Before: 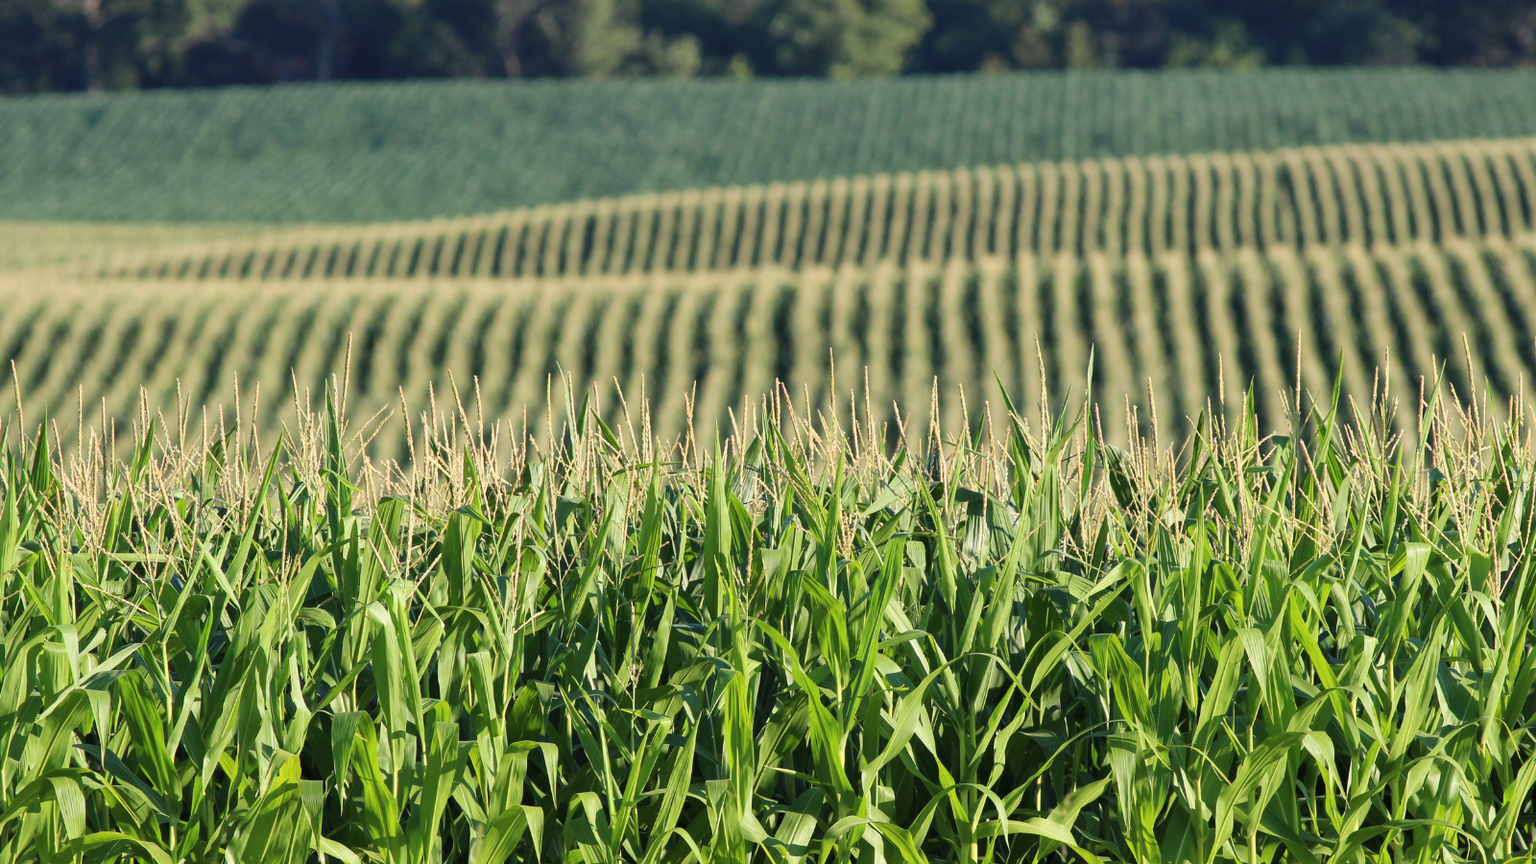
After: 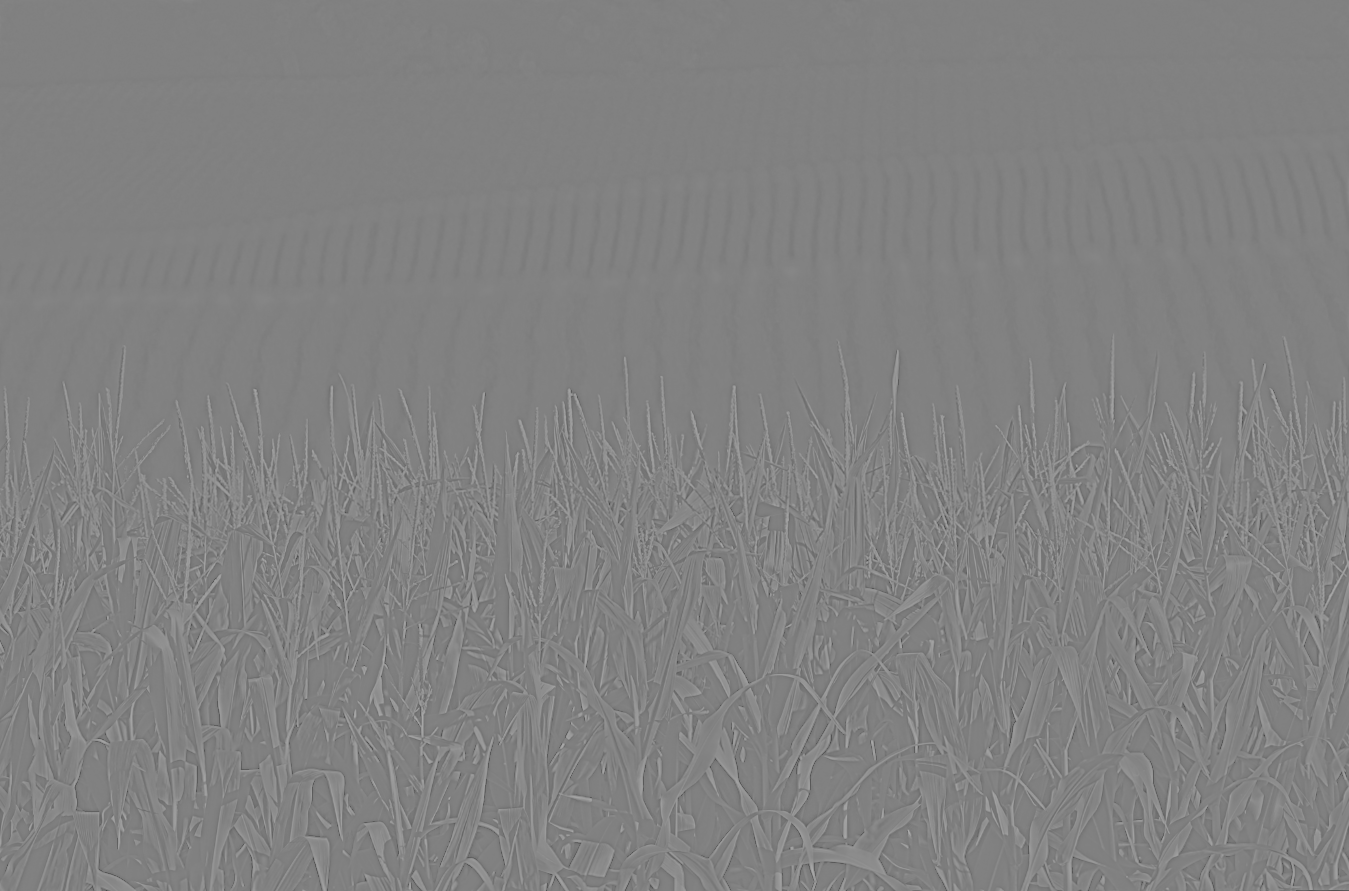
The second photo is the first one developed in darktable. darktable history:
crop and rotate: left 14.584%
local contrast: highlights 100%, shadows 100%, detail 120%, midtone range 0.2
exposure: black level correction 0, exposure 0.953 EV, compensate exposure bias true, compensate highlight preservation false
highpass: sharpness 6%, contrast boost 7.63%
tone equalizer: -8 EV 2 EV, -7 EV 2 EV, -6 EV 2 EV, -5 EV 2 EV, -4 EV 2 EV, -3 EV 1.5 EV, -2 EV 1 EV, -1 EV 0.5 EV
rotate and perspective: rotation -0.45°, automatic cropping original format, crop left 0.008, crop right 0.992, crop top 0.012, crop bottom 0.988
rgb levels: preserve colors sum RGB, levels [[0.038, 0.433, 0.934], [0, 0.5, 1], [0, 0.5, 1]]
